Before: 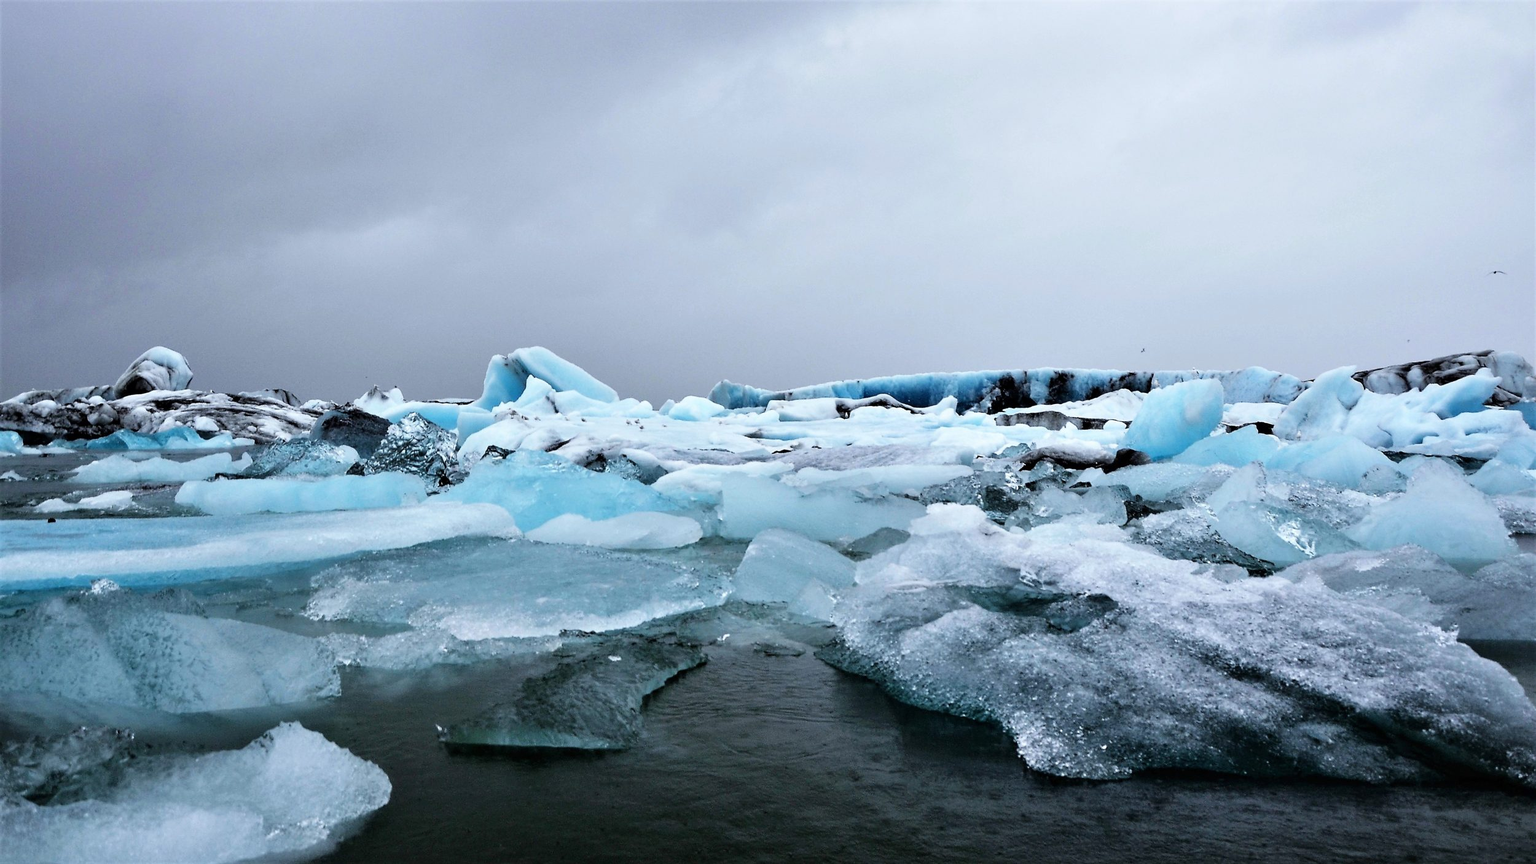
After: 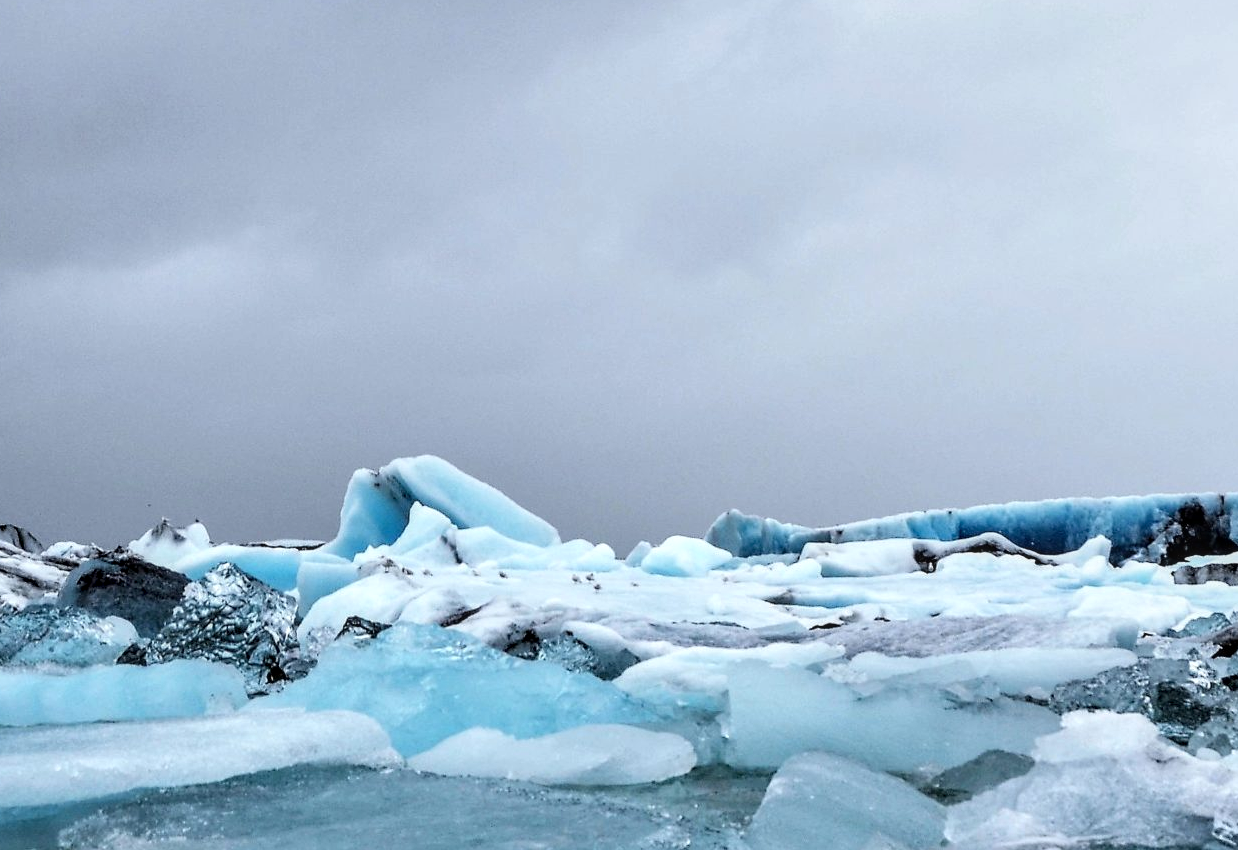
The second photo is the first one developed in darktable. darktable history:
crop: left 17.906%, top 7.787%, right 32.538%, bottom 31.793%
local contrast: detail 130%
